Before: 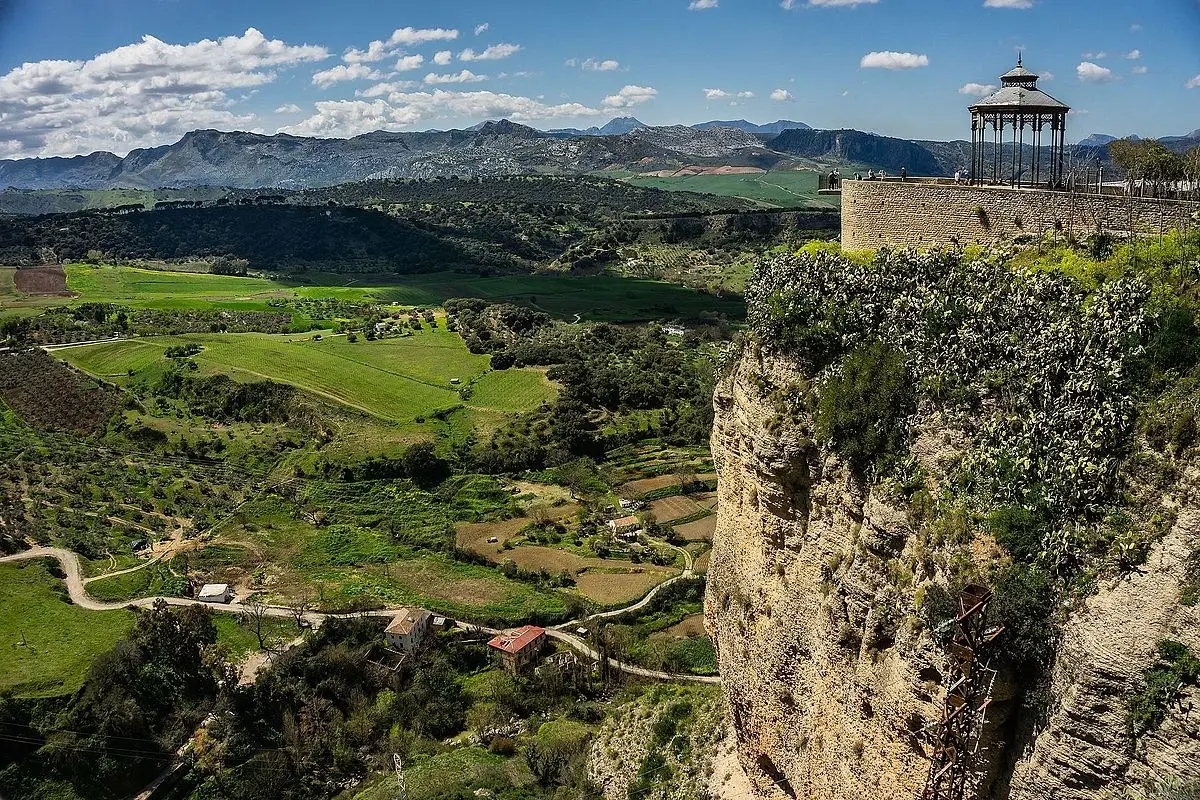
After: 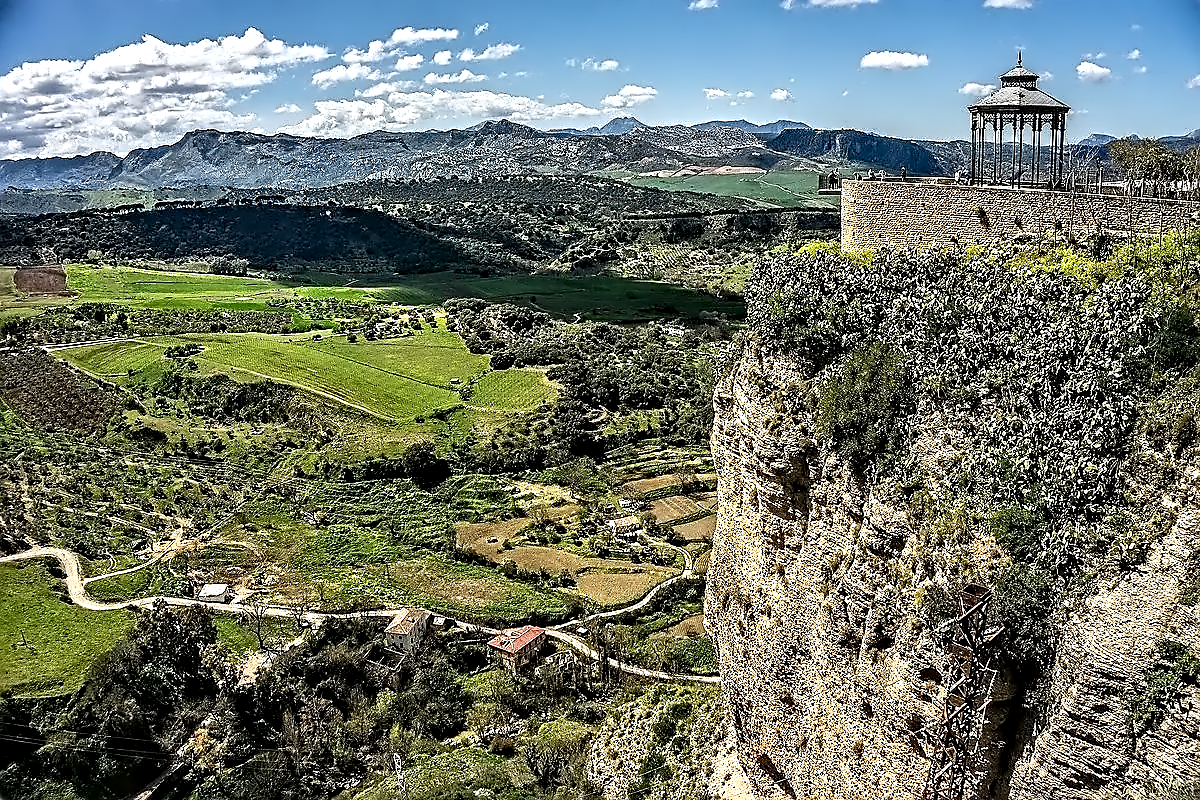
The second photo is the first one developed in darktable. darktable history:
exposure: black level correction 0.001, exposure 0.5 EV, compensate exposure bias true, compensate highlight preservation false
sharpen: on, module defaults
contrast equalizer: octaves 7, y [[0.5, 0.542, 0.583, 0.625, 0.667, 0.708], [0.5 ×6], [0.5 ×6], [0, 0.033, 0.067, 0.1, 0.133, 0.167], [0, 0.05, 0.1, 0.15, 0.2, 0.25]]
